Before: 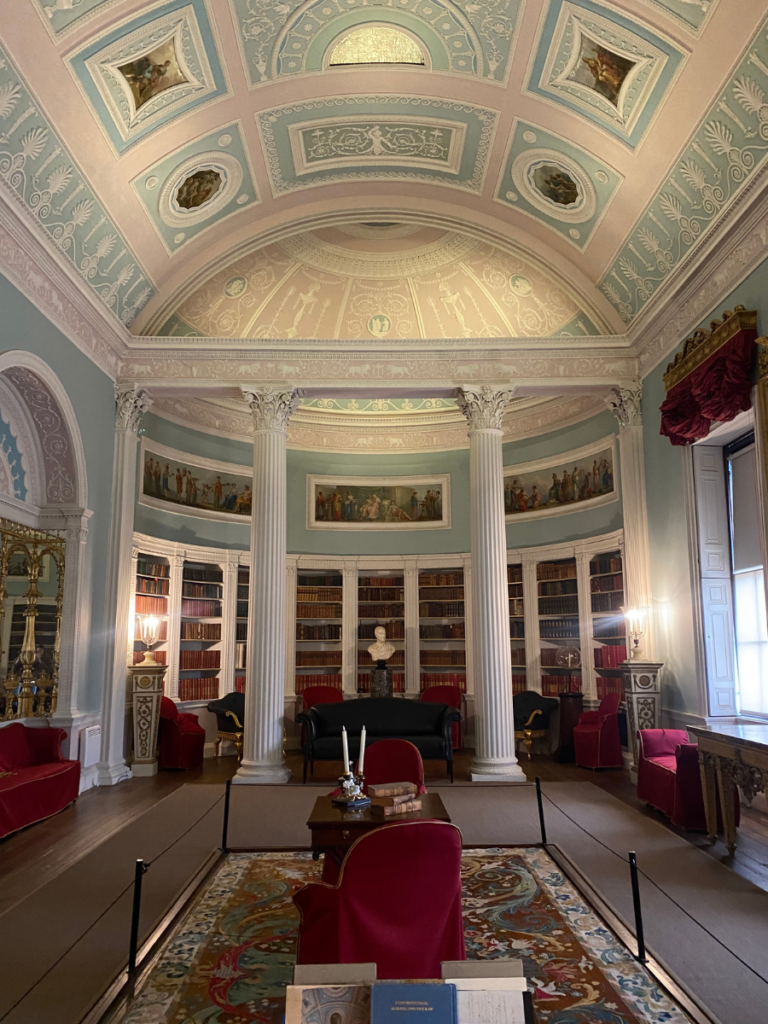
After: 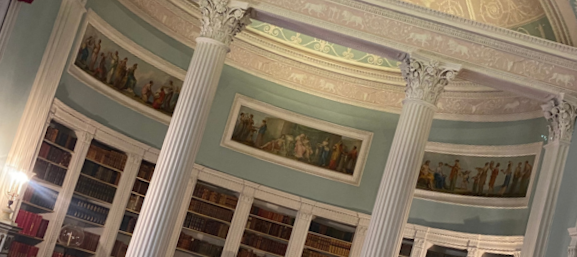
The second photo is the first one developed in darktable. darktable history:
crop and rotate: angle 16.12°, top 30.835%, bottom 35.653%
tone equalizer: on, module defaults
